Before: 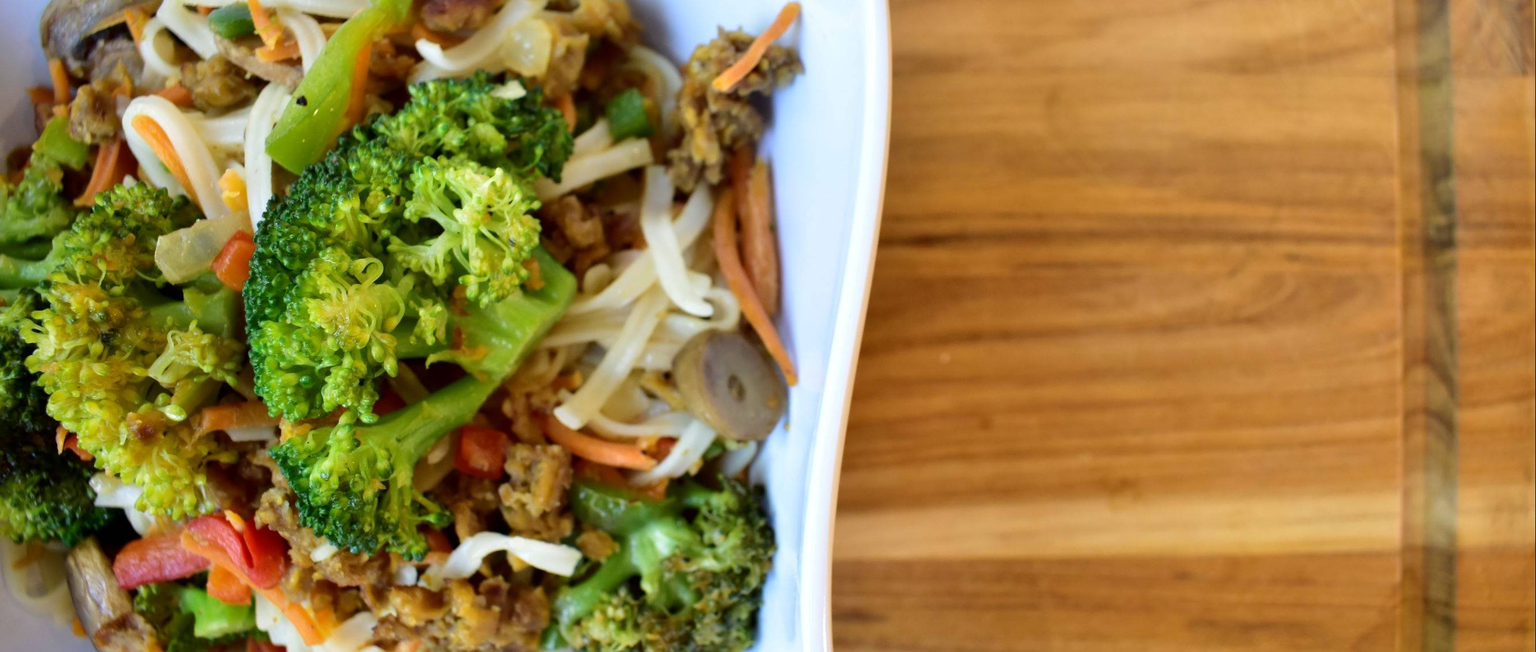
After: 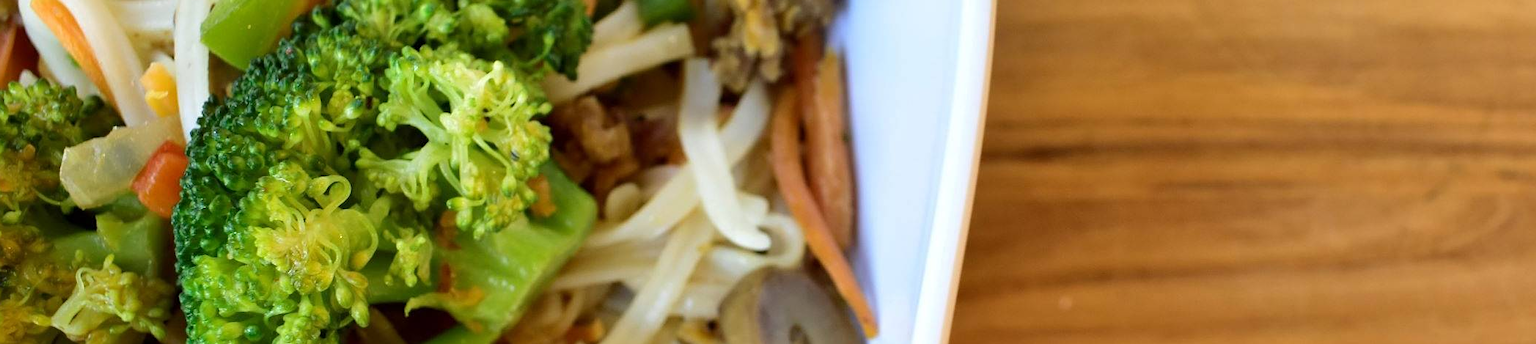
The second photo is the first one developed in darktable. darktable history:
sharpen: amount 0.2
crop: left 7.036%, top 18.398%, right 14.379%, bottom 40.043%
